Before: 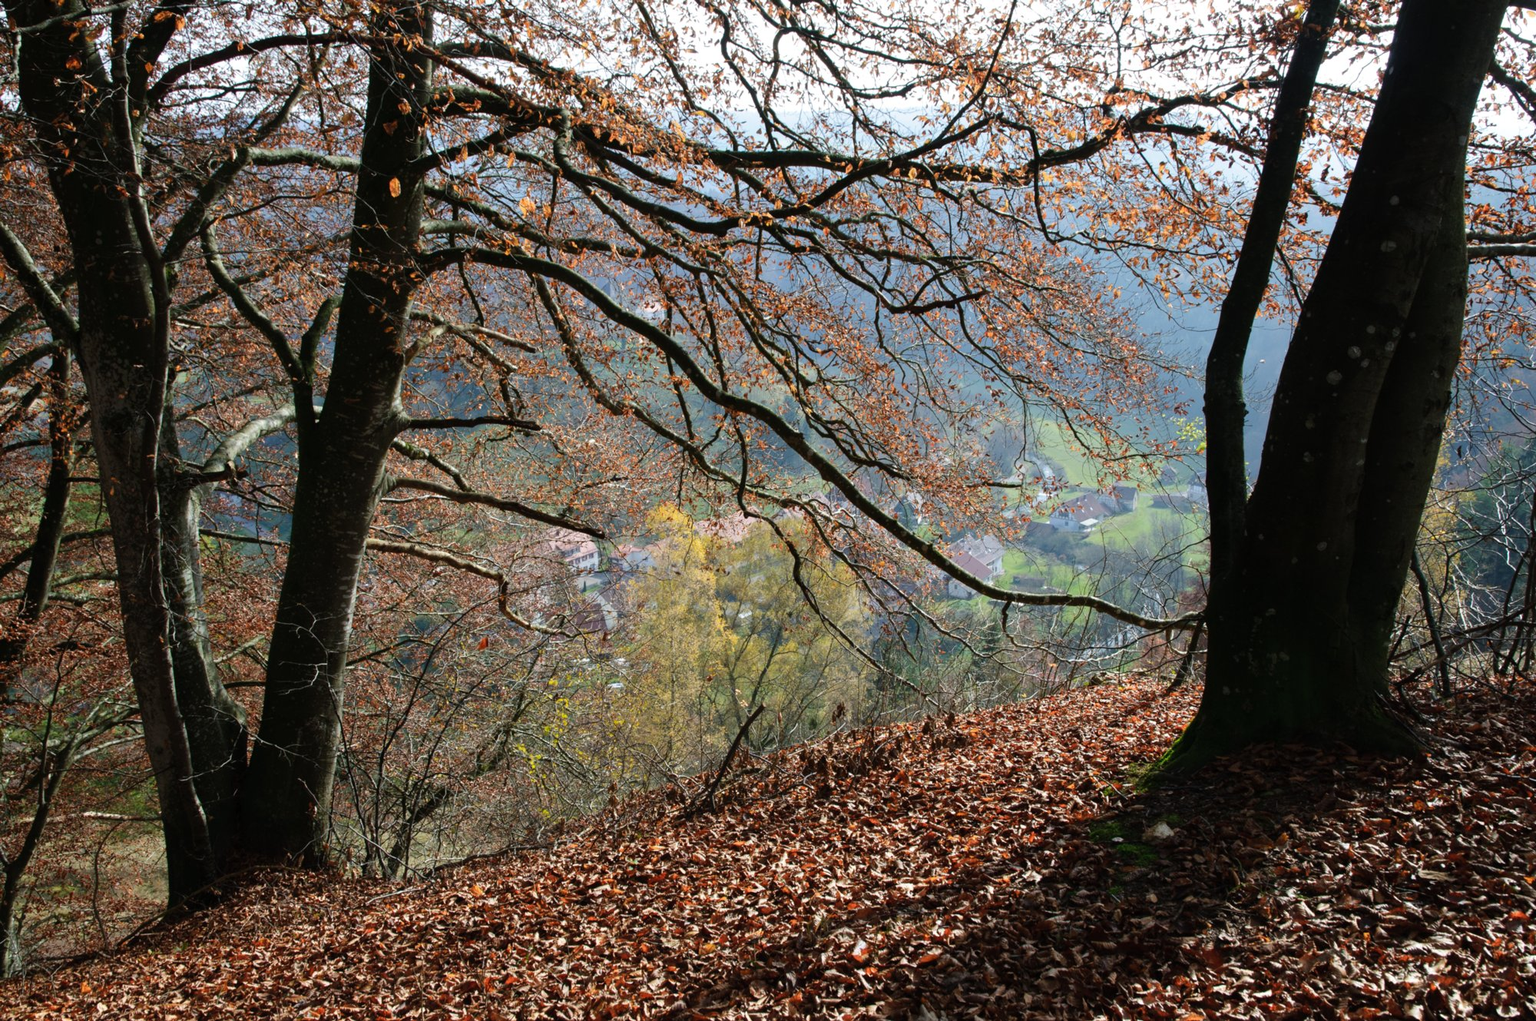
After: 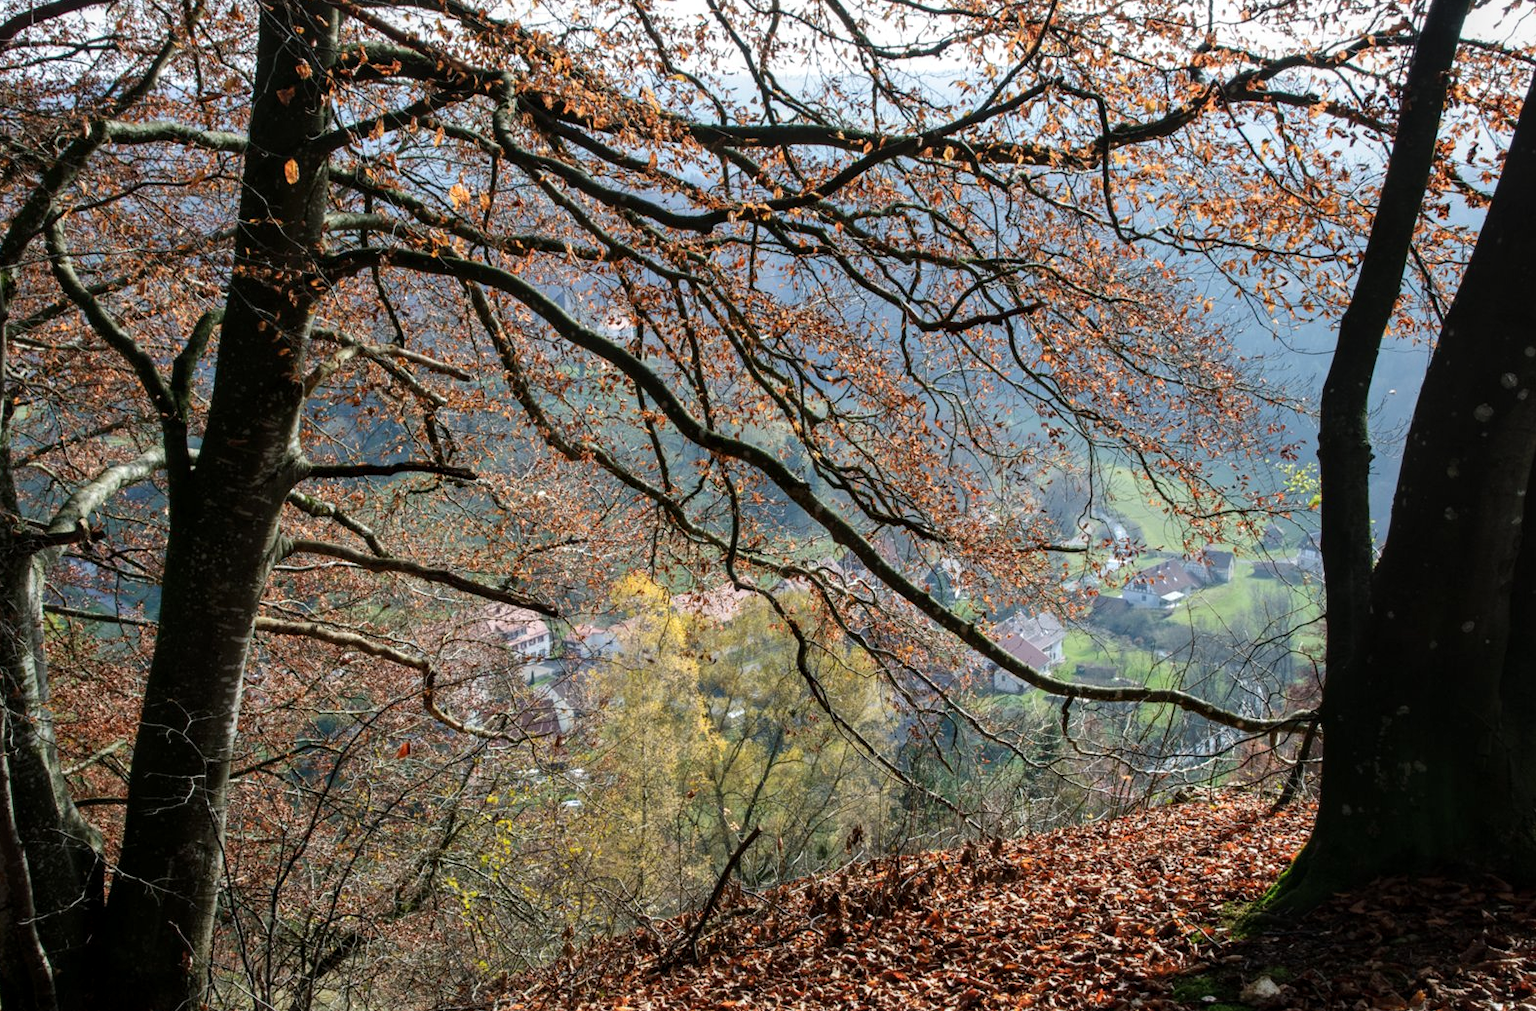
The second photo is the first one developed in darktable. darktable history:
local contrast: on, module defaults
crop and rotate: left 10.771%, top 5.121%, right 10.395%, bottom 16.749%
